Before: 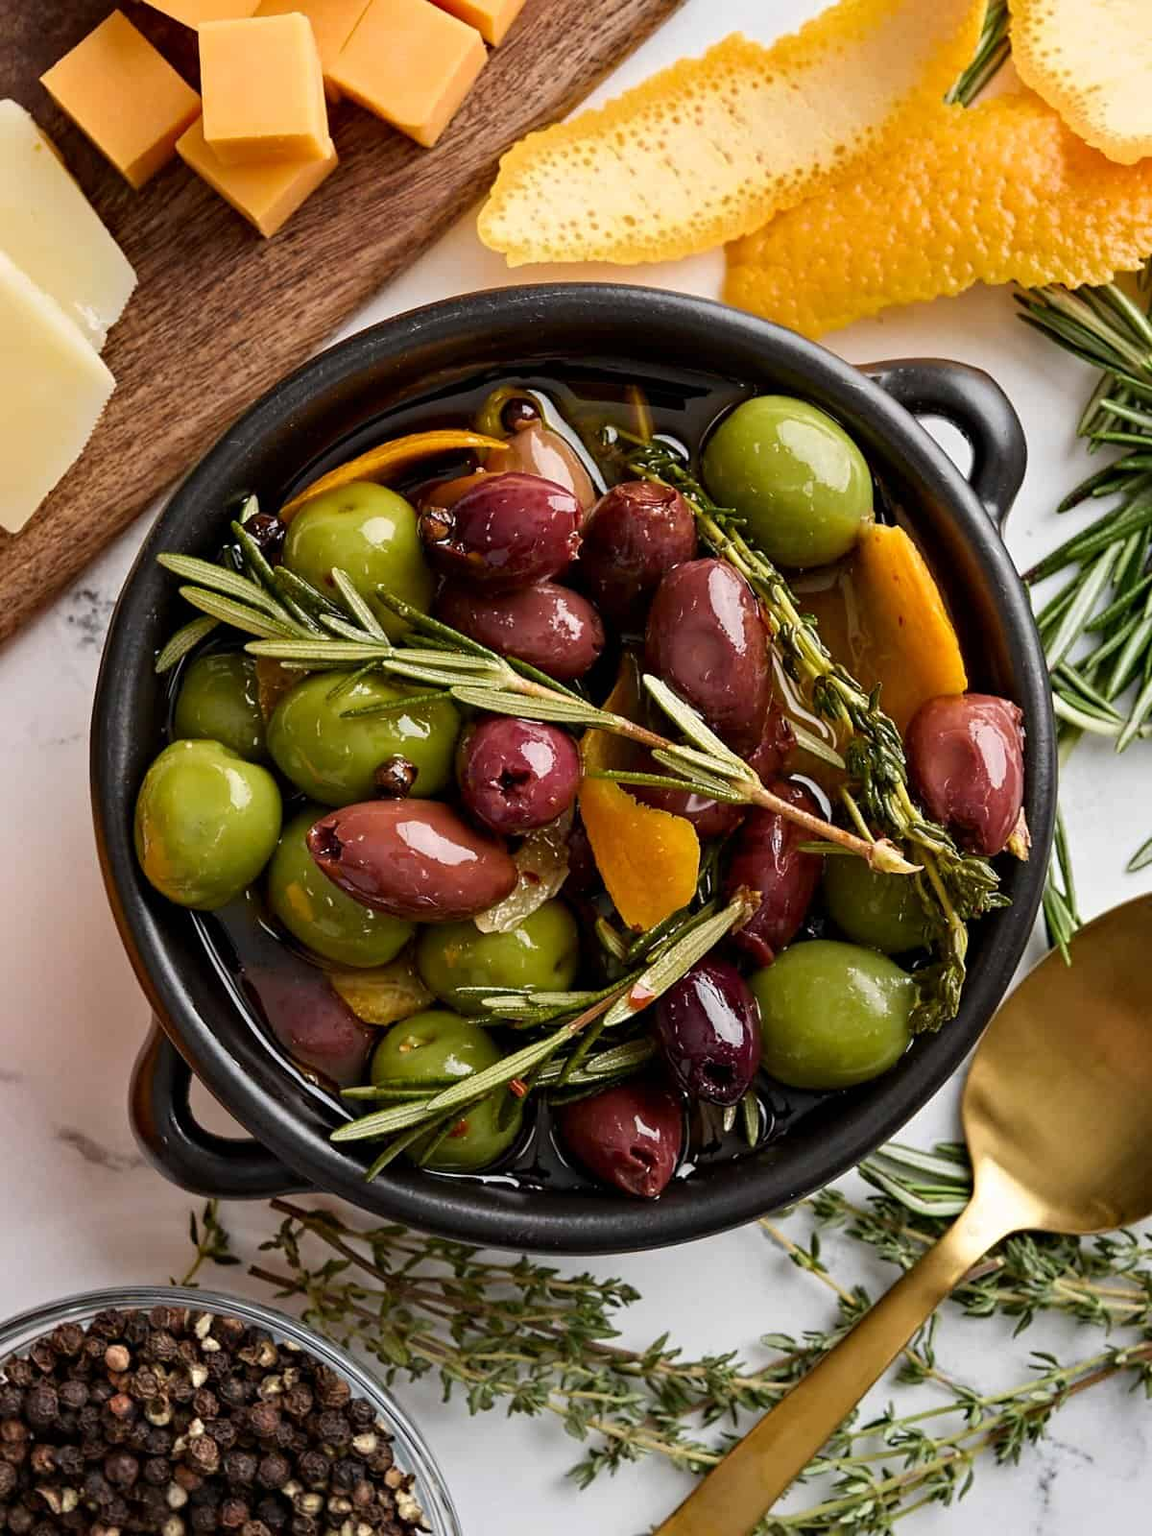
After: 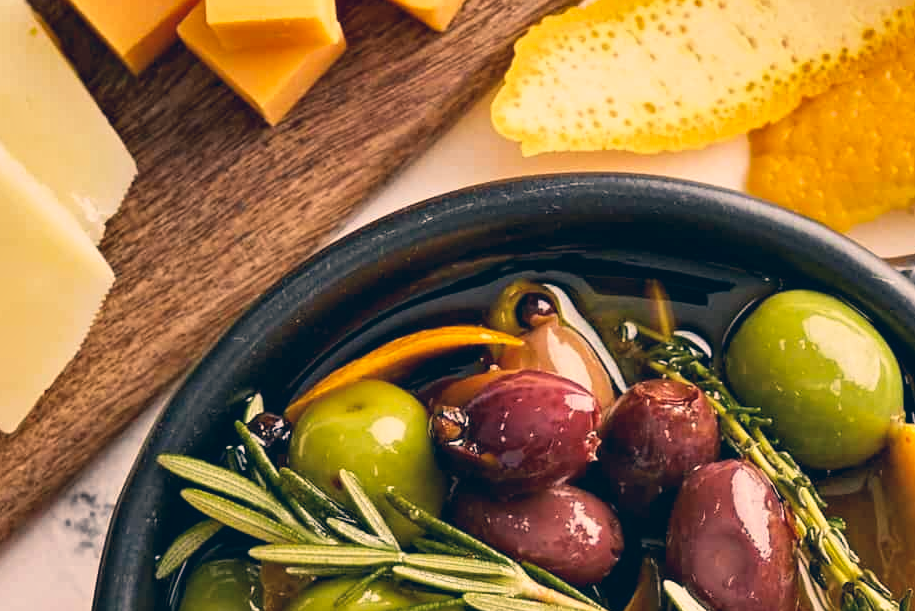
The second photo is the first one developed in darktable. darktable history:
crop: left 0.507%, top 7.641%, right 23.224%, bottom 54.145%
shadows and highlights: white point adjustment 1.01, soften with gaussian
exposure: compensate exposure bias true, compensate highlight preservation false
color correction: highlights a* 10.33, highlights b* 14.29, shadows a* -9.96, shadows b* -14.87
contrast brightness saturation: contrast -0.113
local contrast: highlights 105%, shadows 103%, detail 120%, midtone range 0.2
base curve: curves: ch0 [(0, 0) (0.666, 0.806) (1, 1)], preserve colors none
